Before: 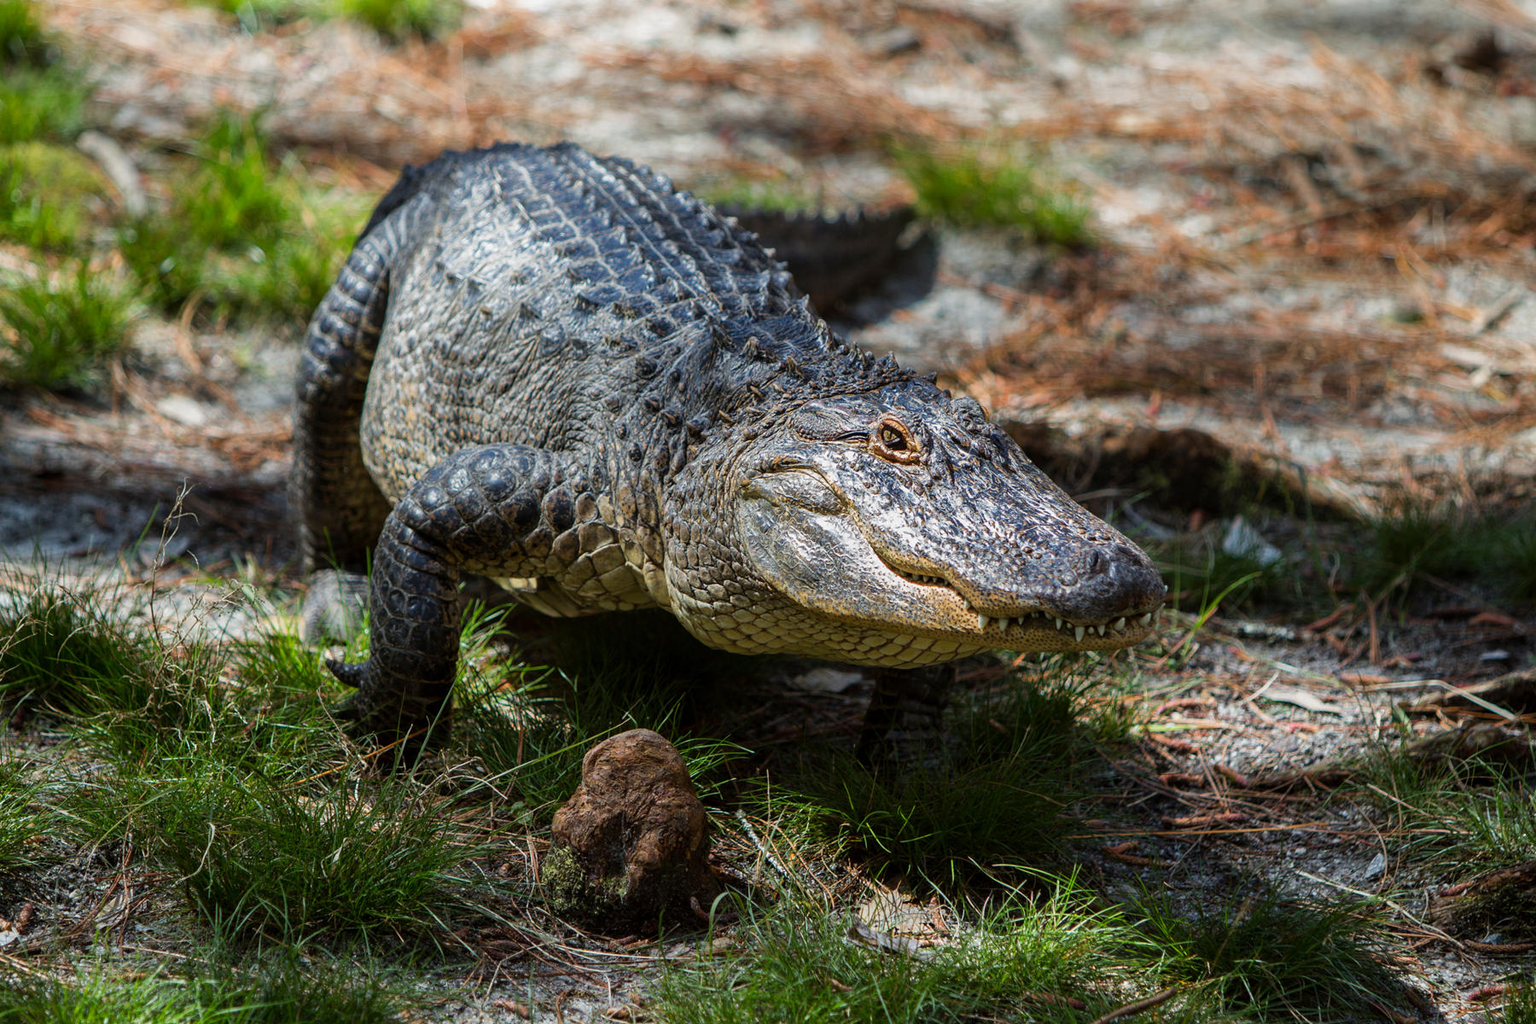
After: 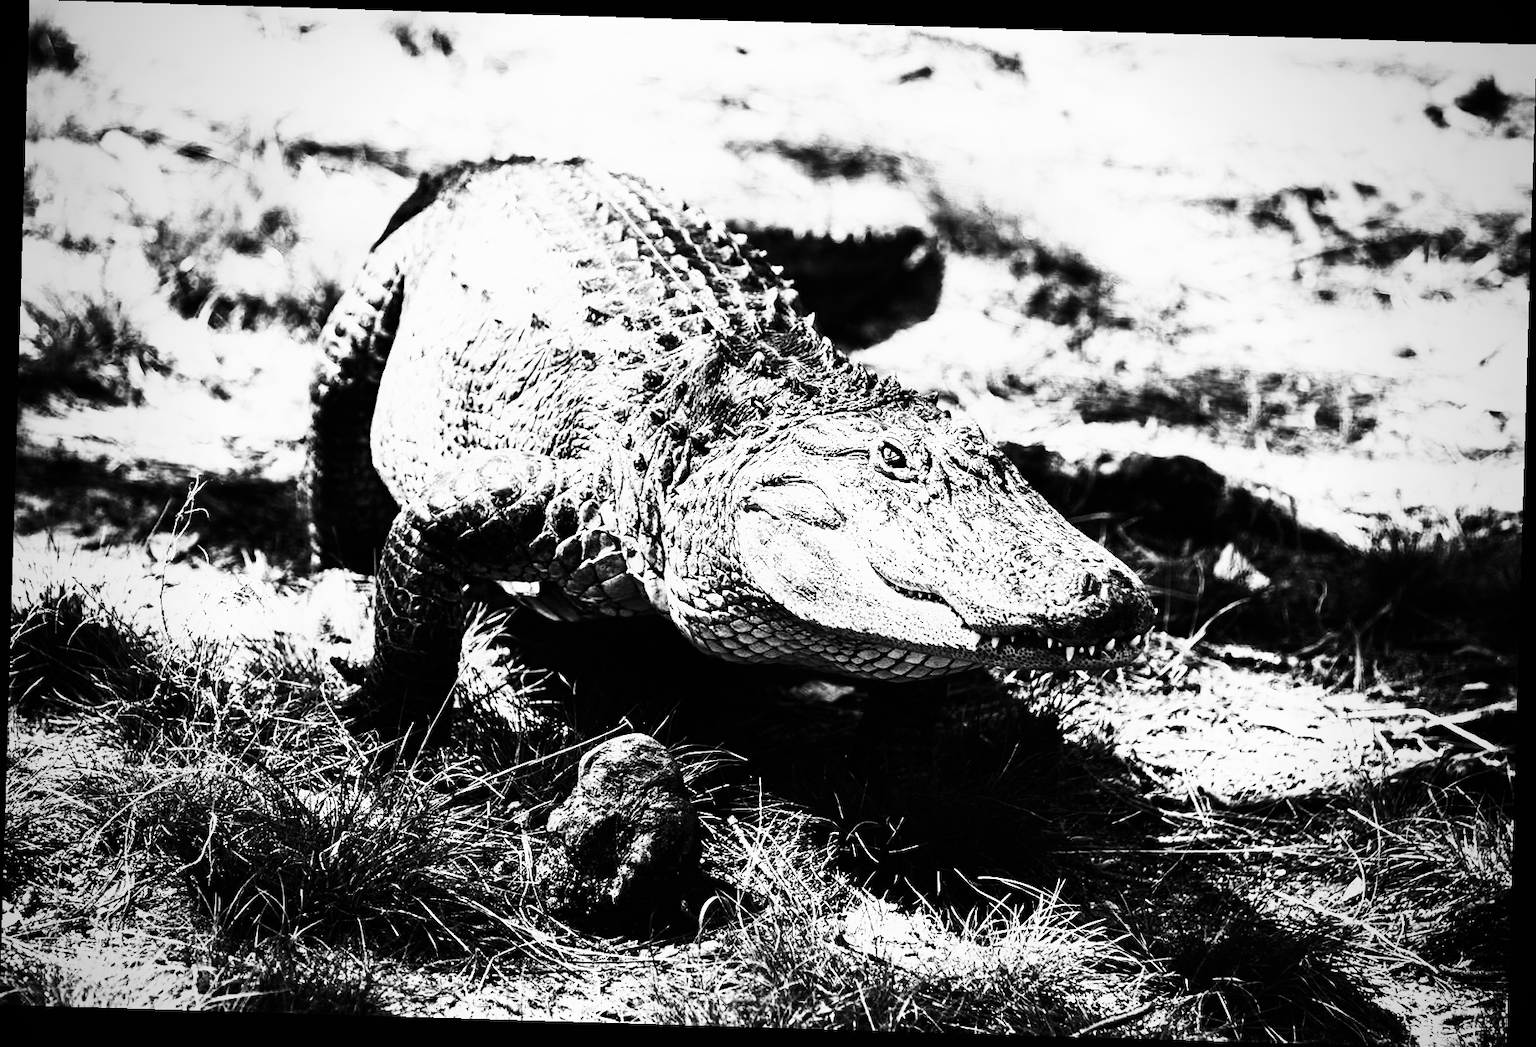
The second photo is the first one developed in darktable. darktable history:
base curve: curves: ch0 [(0, 0) (0.088, 0.125) (0.176, 0.251) (0.354, 0.501) (0.613, 0.749) (1, 0.877)], preserve colors none
rotate and perspective: rotation 1.72°, automatic cropping off
rgb curve: curves: ch0 [(0, 0) (0.21, 0.15) (0.24, 0.21) (0.5, 0.75) (0.75, 0.96) (0.89, 0.99) (1, 1)]; ch1 [(0, 0.02) (0.21, 0.13) (0.25, 0.2) (0.5, 0.67) (0.75, 0.9) (0.89, 0.97) (1, 1)]; ch2 [(0, 0.02) (0.21, 0.13) (0.25, 0.2) (0.5, 0.67) (0.75, 0.9) (0.89, 0.97) (1, 1)], compensate middle gray true
monochrome: on, module defaults
crop: bottom 0.071%
vignetting: fall-off start 71.74%
contrast brightness saturation: contrast 0.5, saturation -0.1
color balance rgb: shadows lift › chroma 2%, shadows lift › hue 219.6°, power › hue 313.2°, highlights gain › chroma 3%, highlights gain › hue 75.6°, global offset › luminance 0.5%, perceptual saturation grading › global saturation 15.33%, perceptual saturation grading › highlights -19.33%, perceptual saturation grading › shadows 20%, global vibrance 20%
